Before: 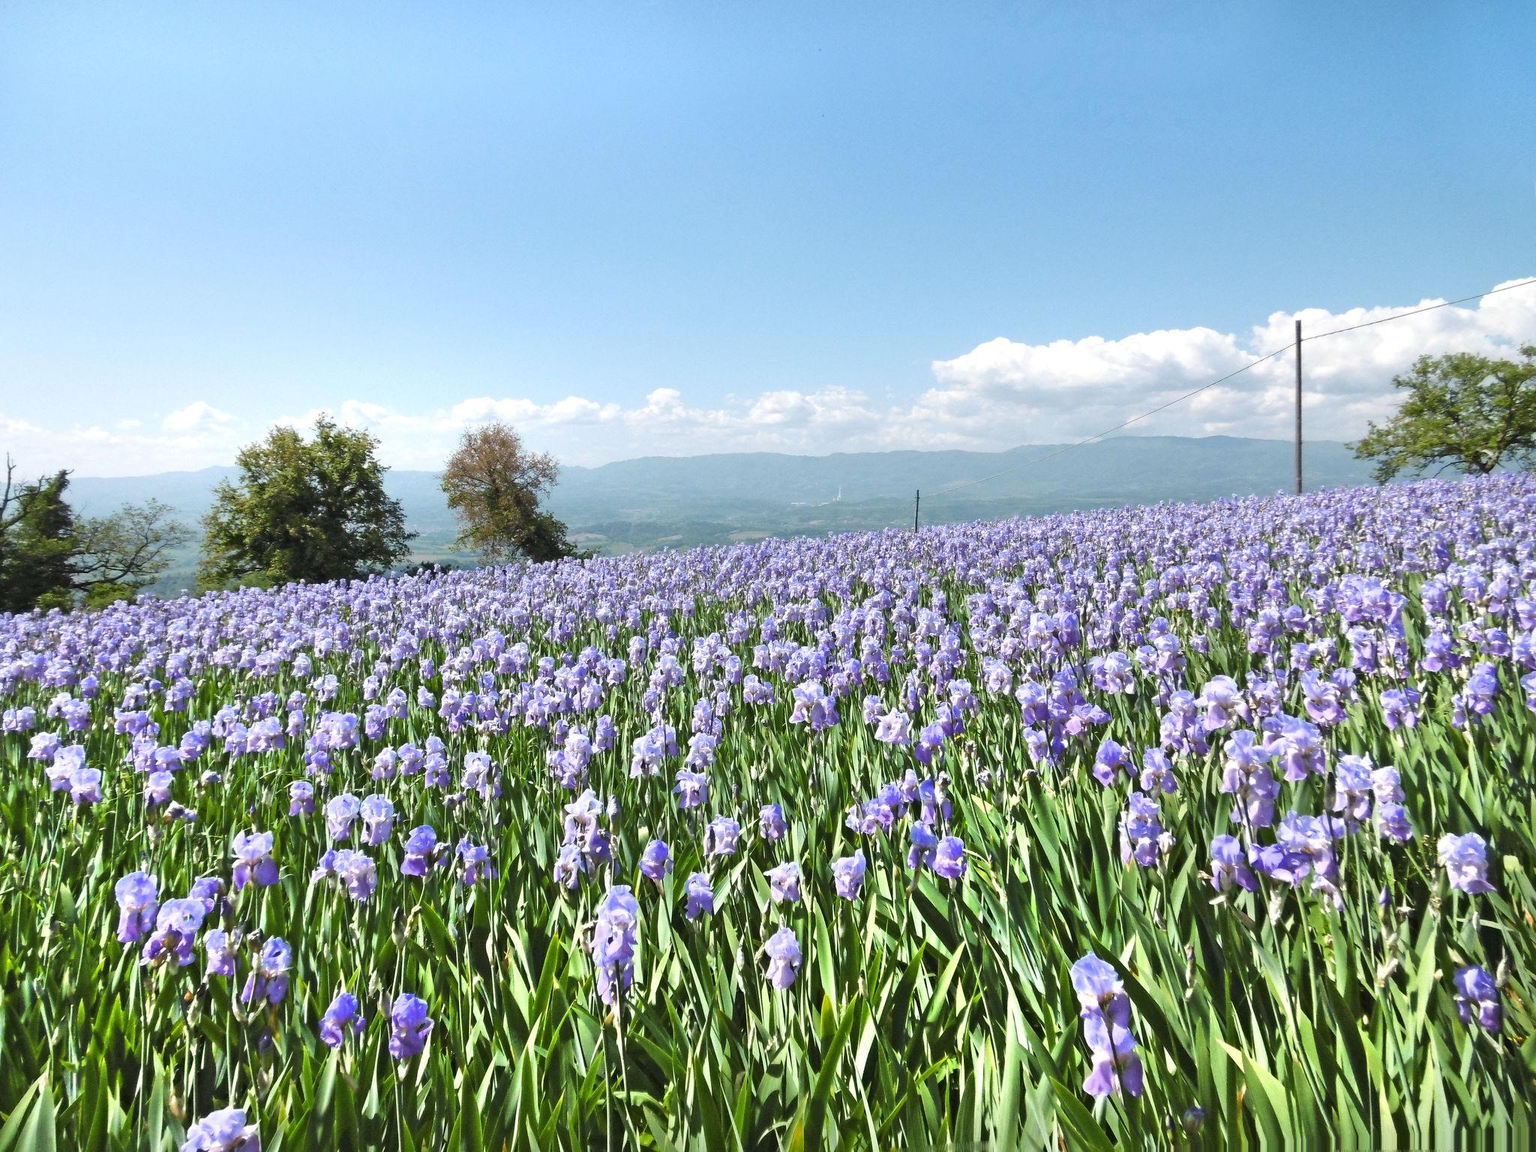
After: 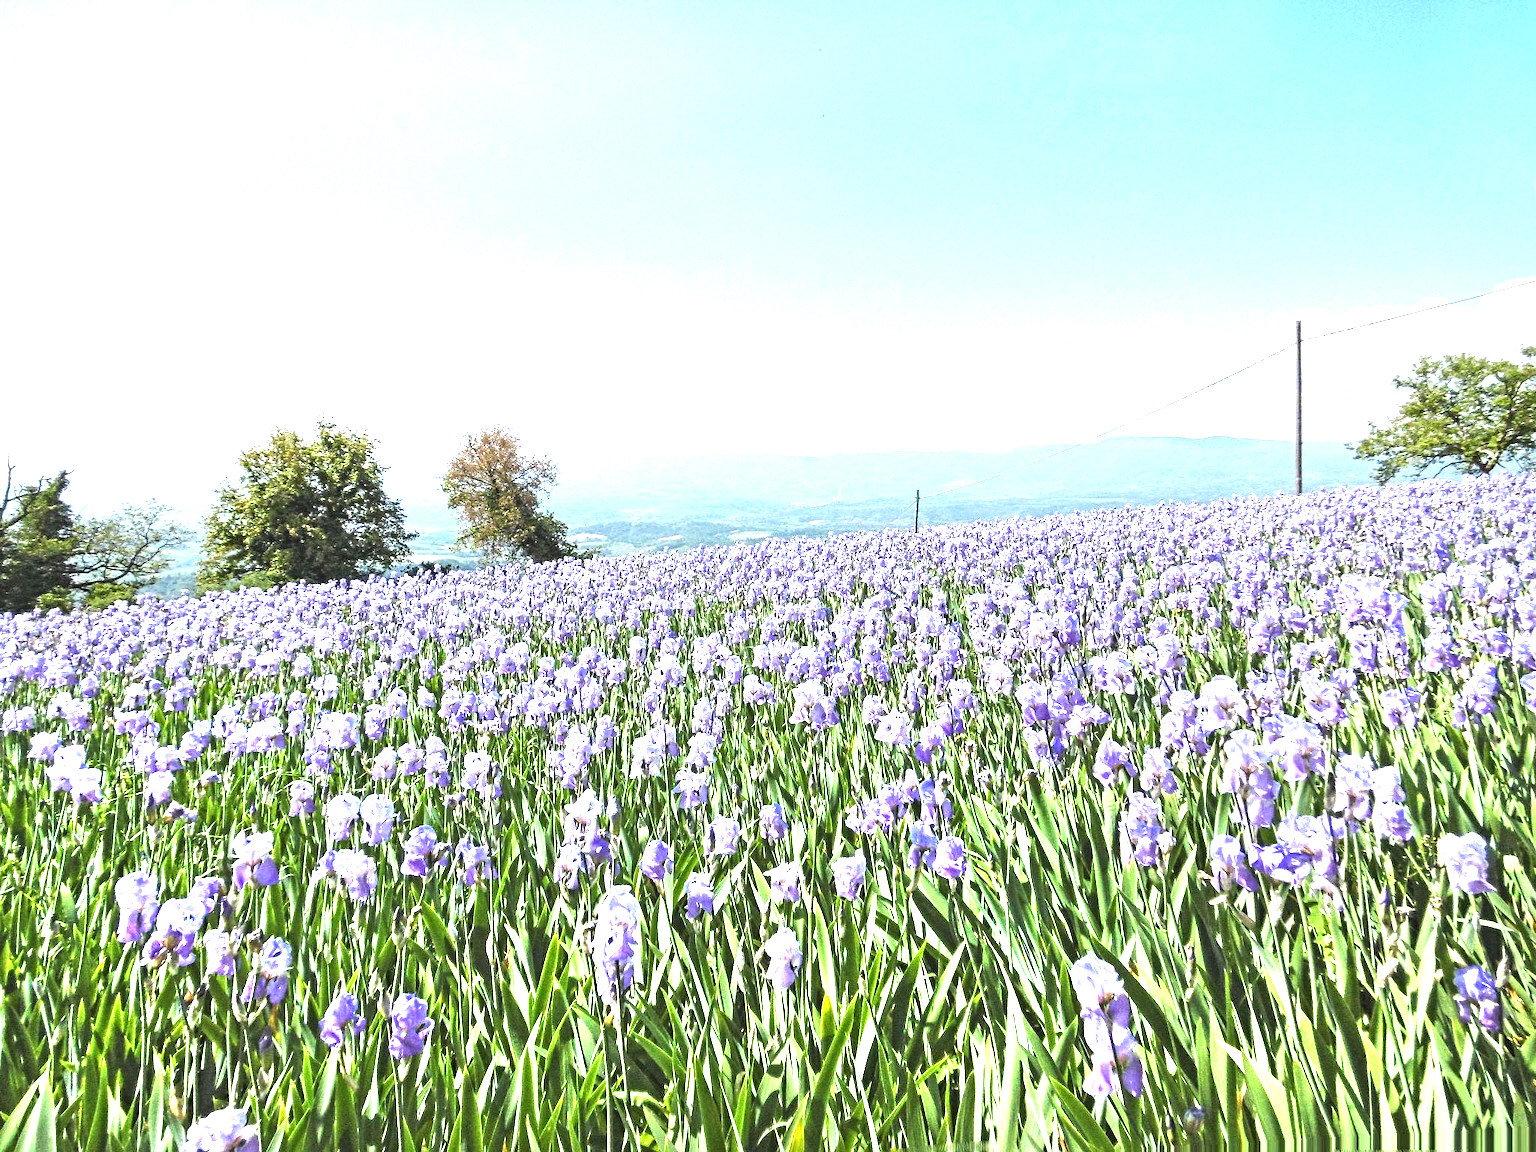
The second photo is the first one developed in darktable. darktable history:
contrast equalizer: y [[0.5, 0.5, 0.5, 0.539, 0.64, 0.611], [0.5 ×6], [0.5 ×6], [0 ×6], [0 ×6]]
exposure: black level correction -0.002, exposure 1.339 EV, compensate highlight preservation false
